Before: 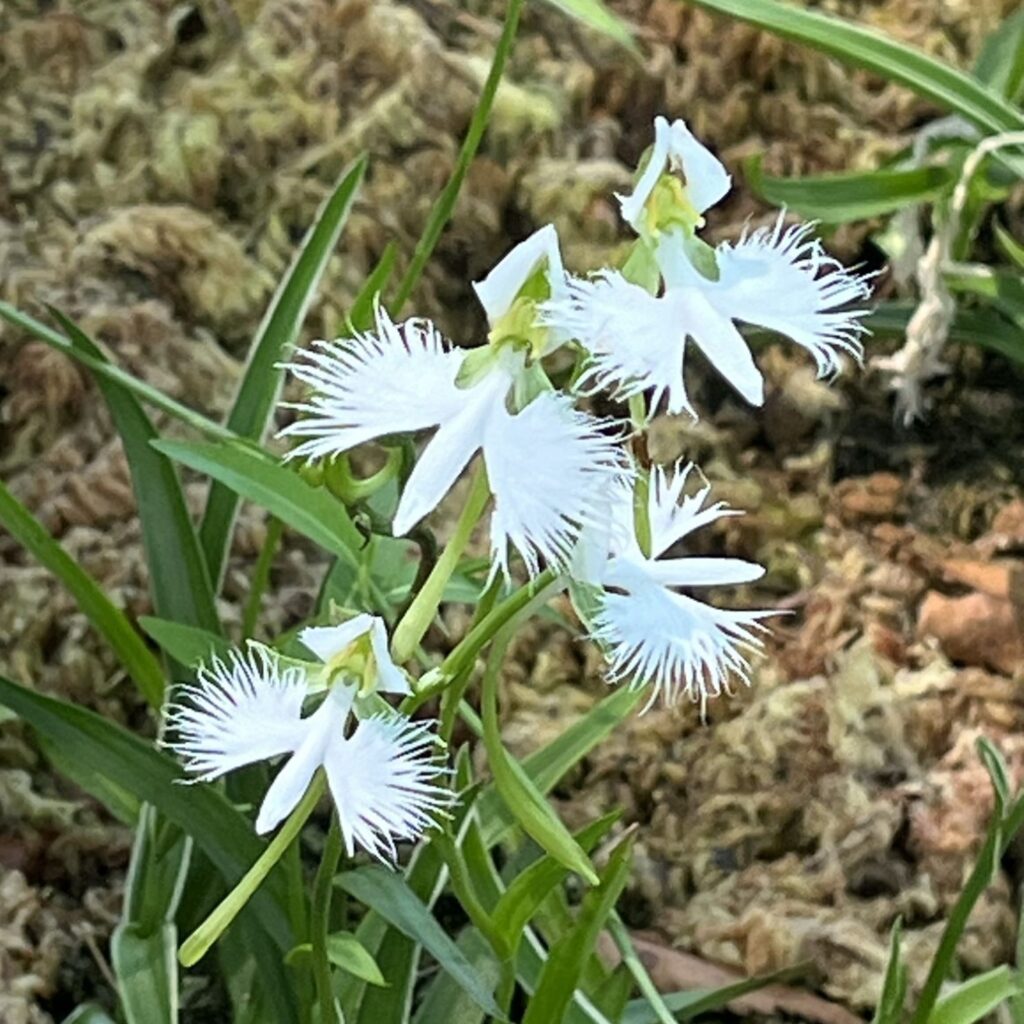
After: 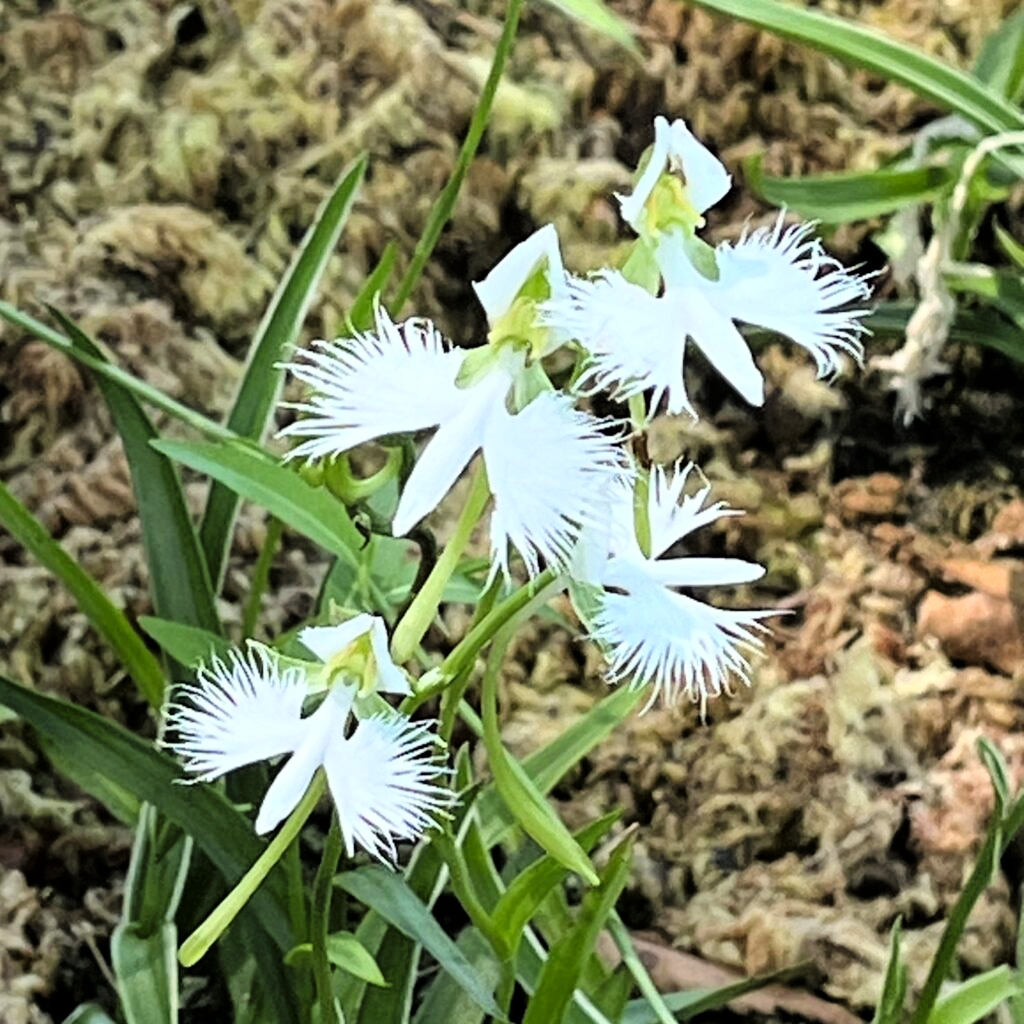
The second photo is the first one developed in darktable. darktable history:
tone curve: curves: ch0 [(0, 0) (0.003, 0) (0.011, 0.001) (0.025, 0.003) (0.044, 0.005) (0.069, 0.013) (0.1, 0.024) (0.136, 0.04) (0.177, 0.087) (0.224, 0.148) (0.277, 0.238) (0.335, 0.335) (0.399, 0.43) (0.468, 0.524) (0.543, 0.621) (0.623, 0.712) (0.709, 0.788) (0.801, 0.867) (0.898, 0.947) (1, 1)], color space Lab, linked channels, preserve colors none
